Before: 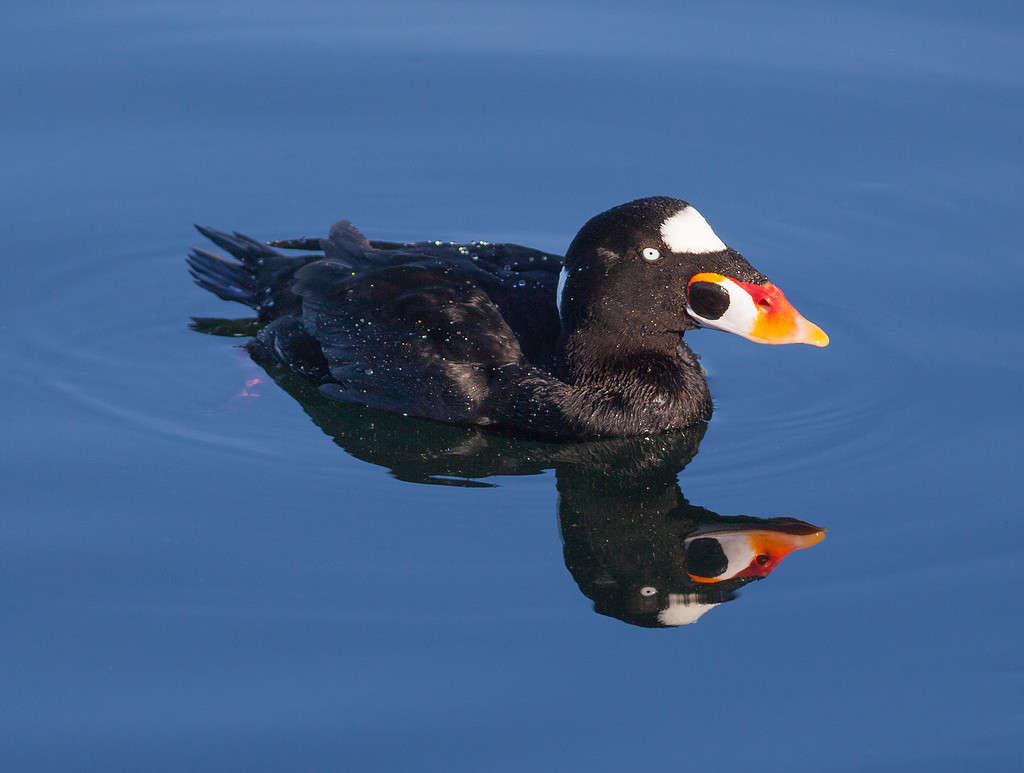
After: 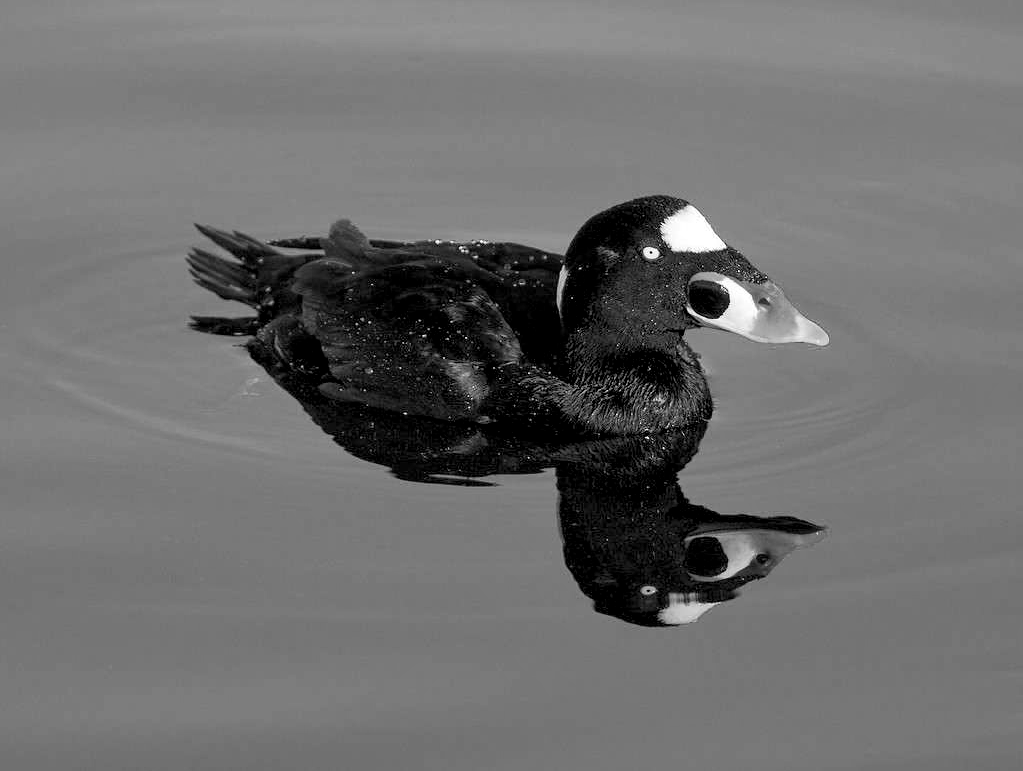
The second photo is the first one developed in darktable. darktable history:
local contrast: mode bilateral grid, contrast 25, coarseness 50, detail 122%, midtone range 0.2
crop: top 0.134%, bottom 0.111%
color calibration: output gray [0.23, 0.37, 0.4, 0], illuminant same as pipeline (D50), adaptation none (bypass), x 0.333, y 0.335, temperature 5006.13 K
exposure: black level correction 0.01, exposure 0.011 EV, compensate highlight preservation false
